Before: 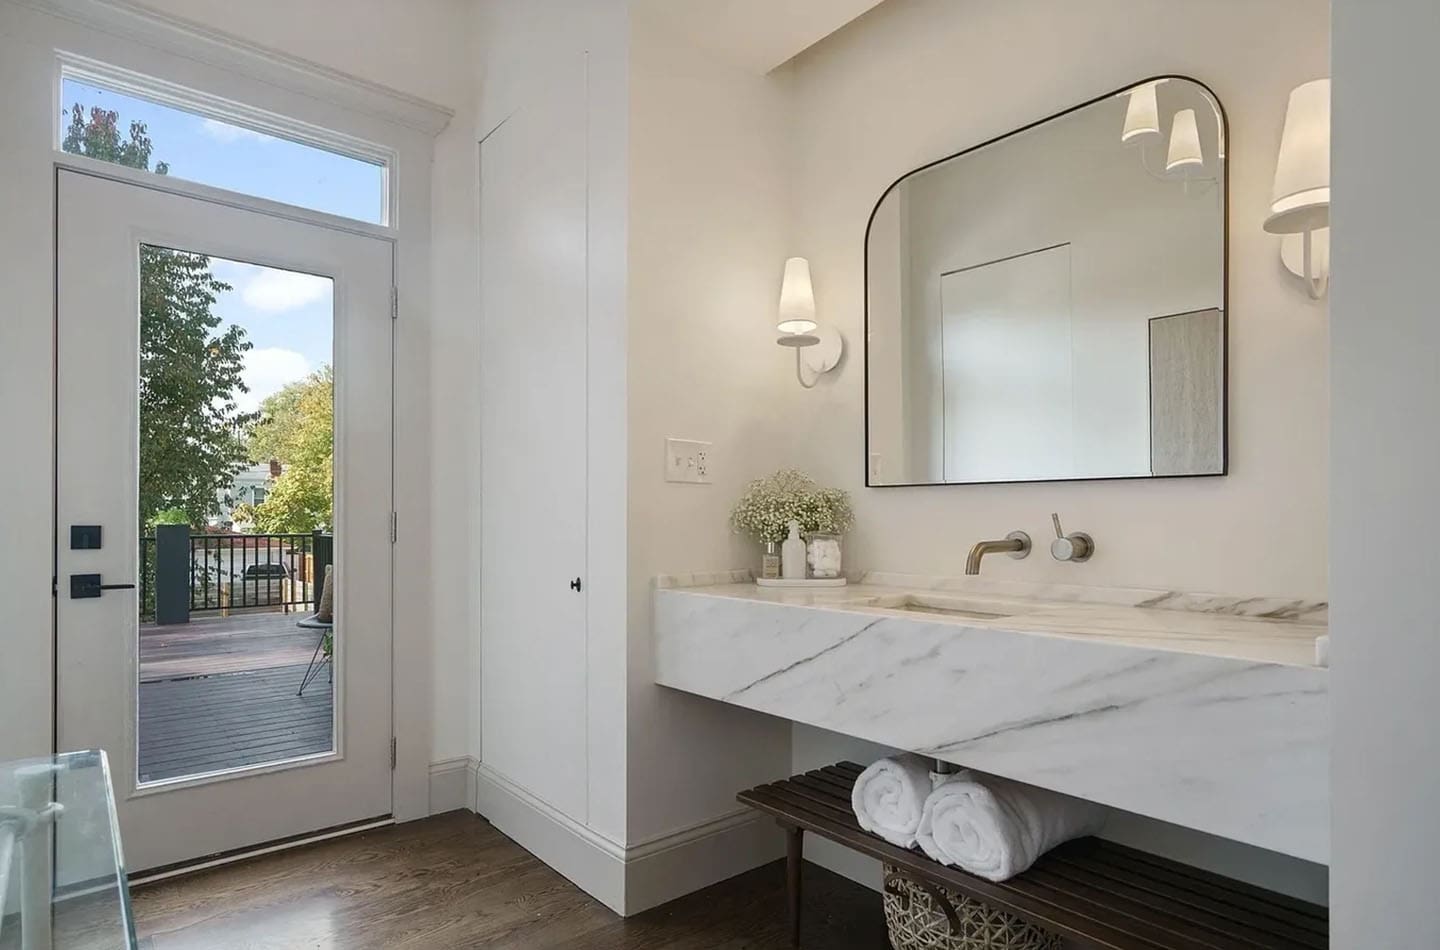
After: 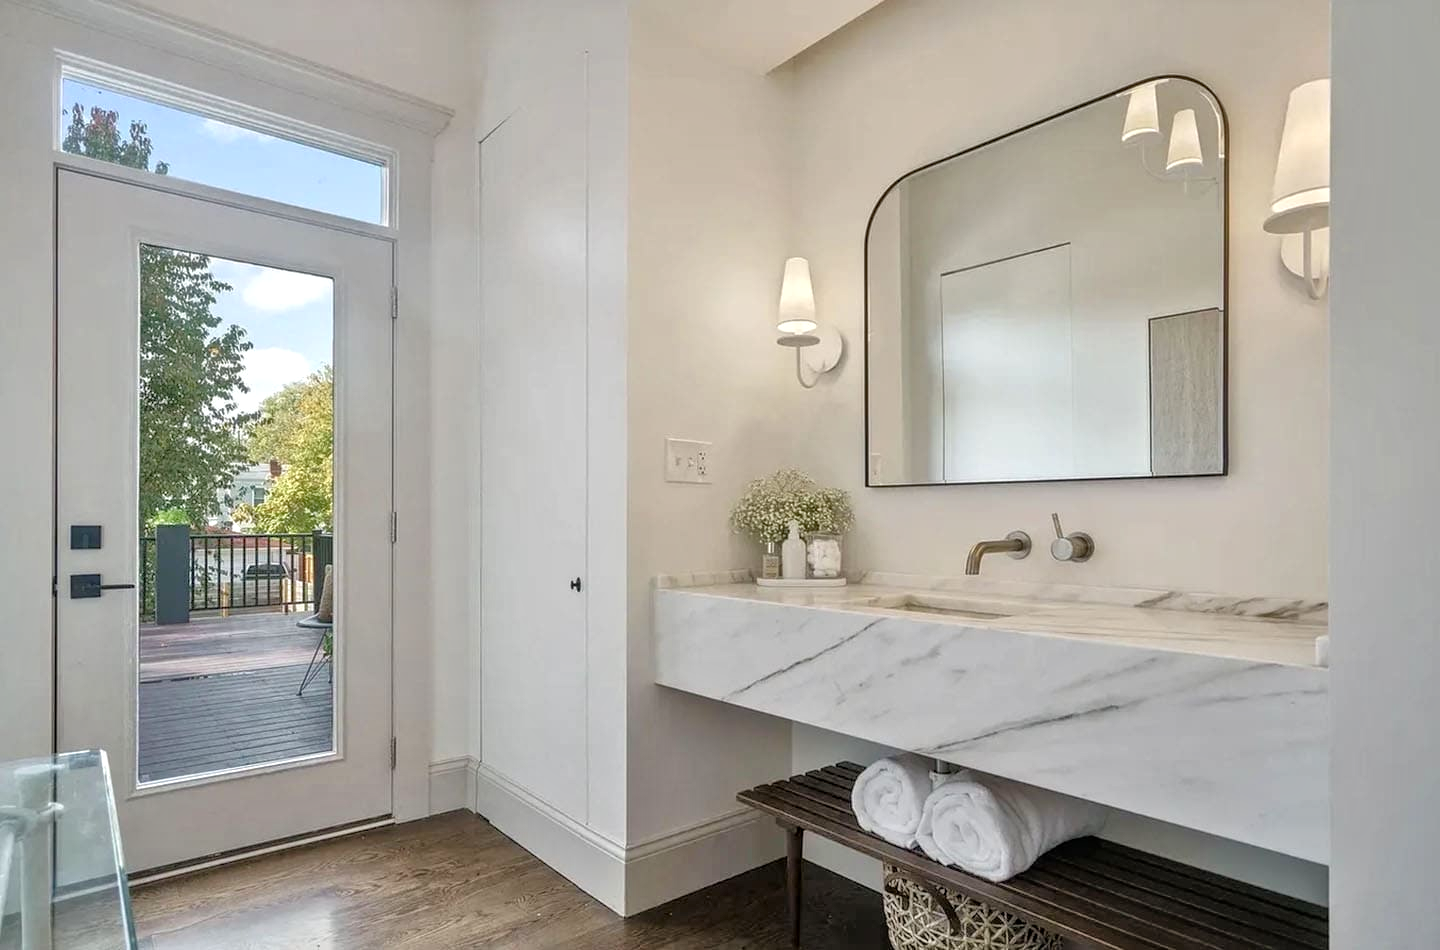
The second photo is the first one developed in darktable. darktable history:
tone equalizer: -7 EV 0.15 EV, -6 EV 0.6 EV, -5 EV 1.15 EV, -4 EV 1.33 EV, -3 EV 1.15 EV, -2 EV 0.6 EV, -1 EV 0.15 EV, mask exposure compensation -0.5 EV
local contrast: on, module defaults
